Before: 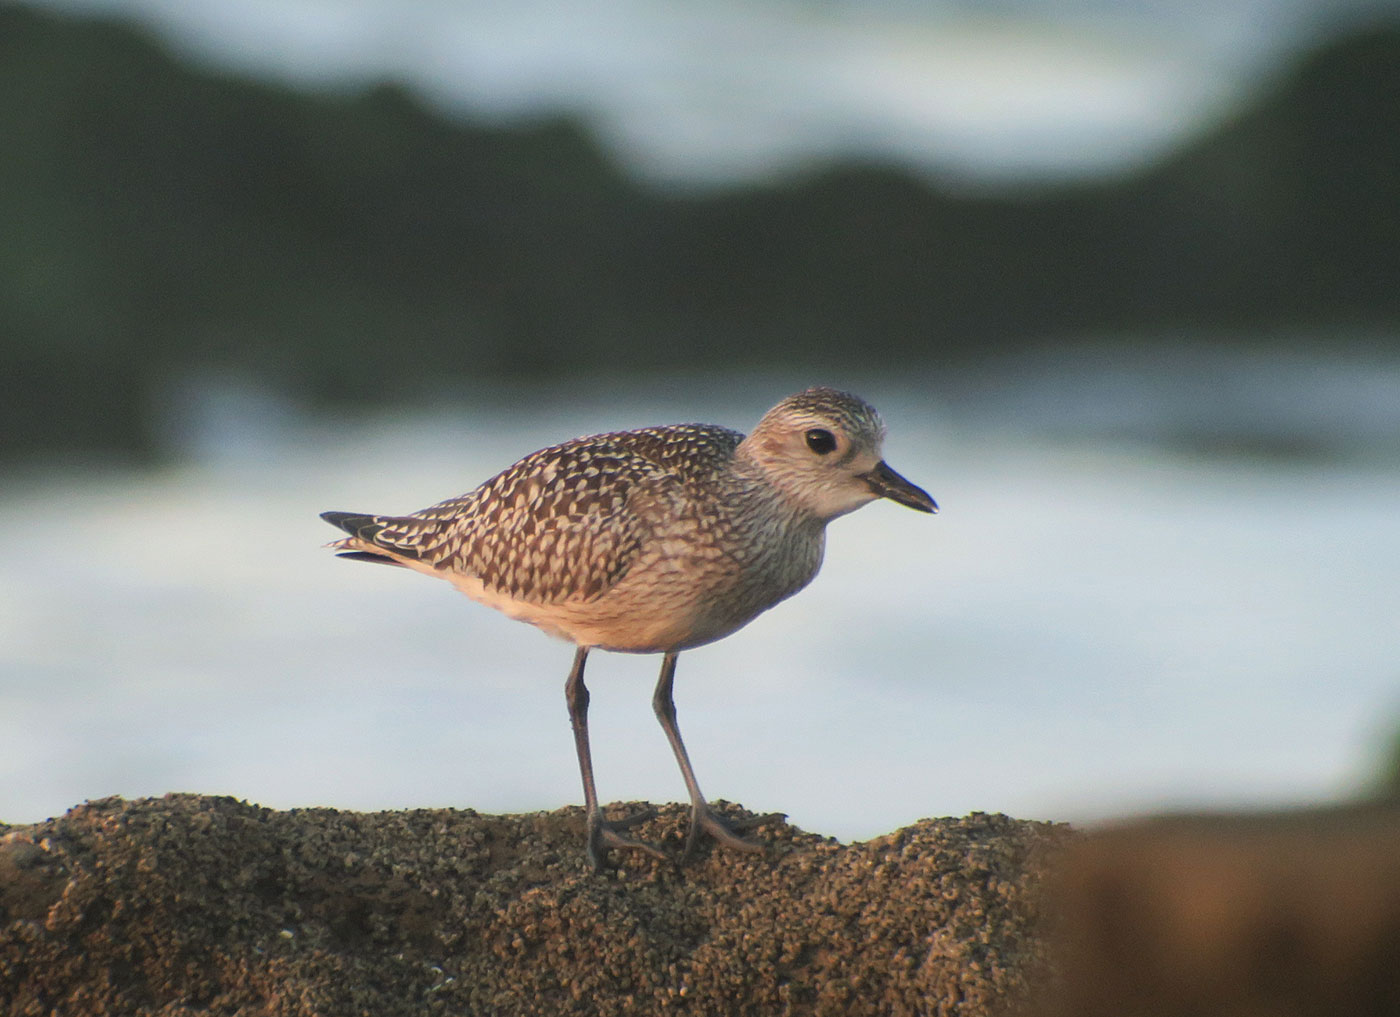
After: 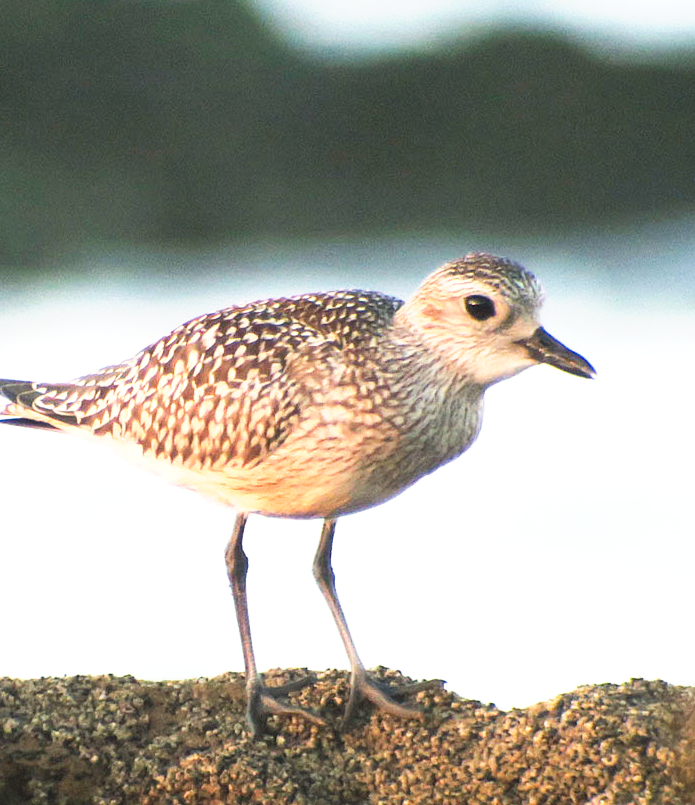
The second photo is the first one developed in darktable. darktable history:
crop and rotate: angle 0.022°, left 24.399%, top 13.202%, right 25.903%, bottom 7.588%
exposure: exposure 1.141 EV, compensate highlight preservation false
tone curve: curves: ch0 [(0, 0) (0.187, 0.12) (0.384, 0.363) (0.618, 0.698) (0.754, 0.857) (0.875, 0.956) (1, 0.987)]; ch1 [(0, 0) (0.402, 0.36) (0.476, 0.466) (0.501, 0.501) (0.518, 0.514) (0.564, 0.608) (0.614, 0.664) (0.692, 0.744) (1, 1)]; ch2 [(0, 0) (0.435, 0.412) (0.483, 0.481) (0.503, 0.503) (0.522, 0.535) (0.563, 0.601) (0.627, 0.699) (0.699, 0.753) (0.997, 0.858)], preserve colors none
